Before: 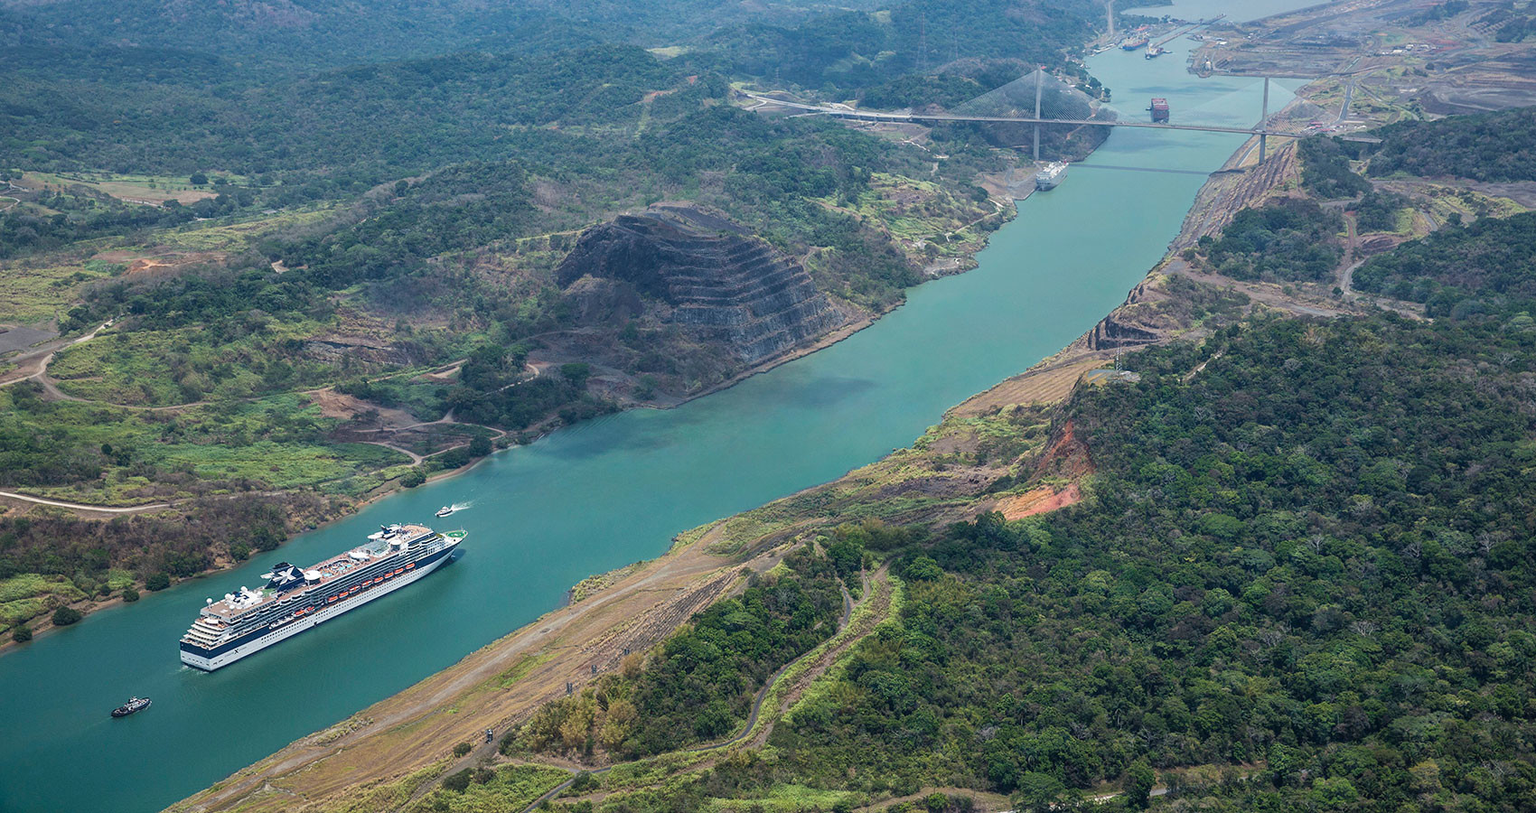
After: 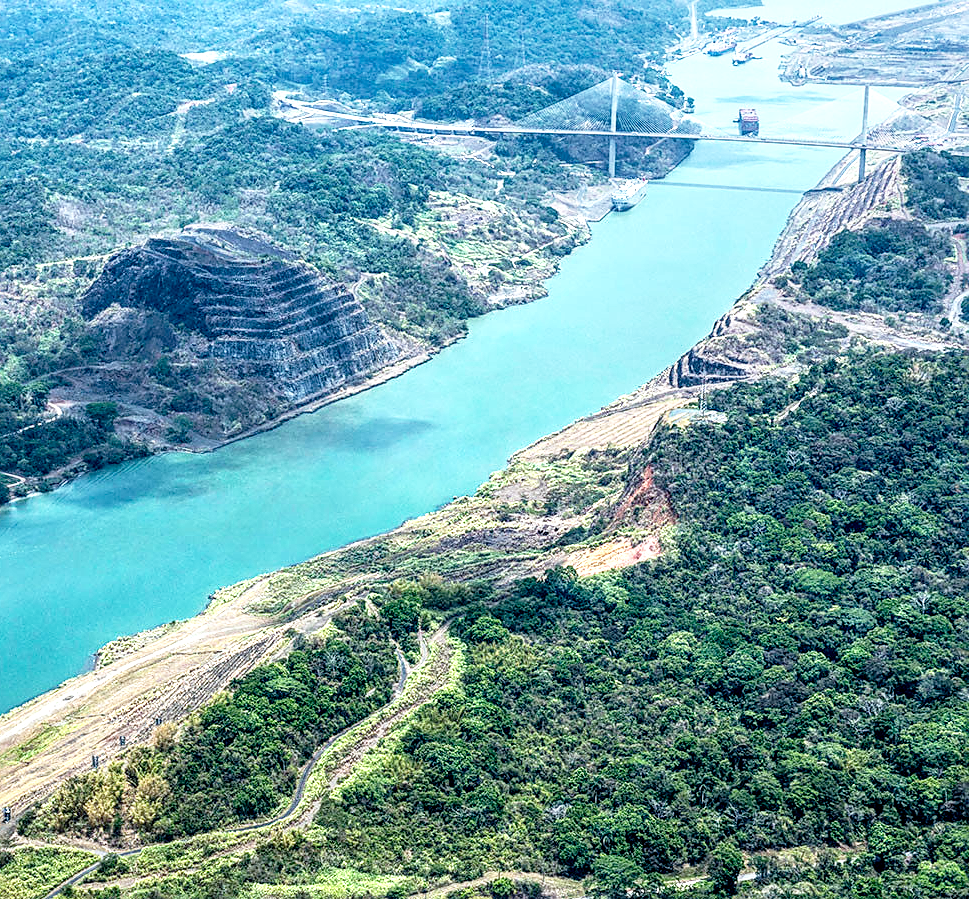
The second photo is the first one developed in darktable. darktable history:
local contrast: highlights 63%, shadows 53%, detail 168%, midtone range 0.515
sharpen: on, module defaults
exposure: exposure -0.029 EV, compensate highlight preservation false
crop: left 31.507%, top 0.025%, right 11.446%
base curve: curves: ch0 [(0, 0) (0.012, 0.01) (0.073, 0.168) (0.31, 0.711) (0.645, 0.957) (1, 1)], preserve colors none
color correction: highlights b* -0.013
color calibration: illuminant Planckian (black body), adaptation linear Bradford (ICC v4), x 0.364, y 0.367, temperature 4420.01 K
